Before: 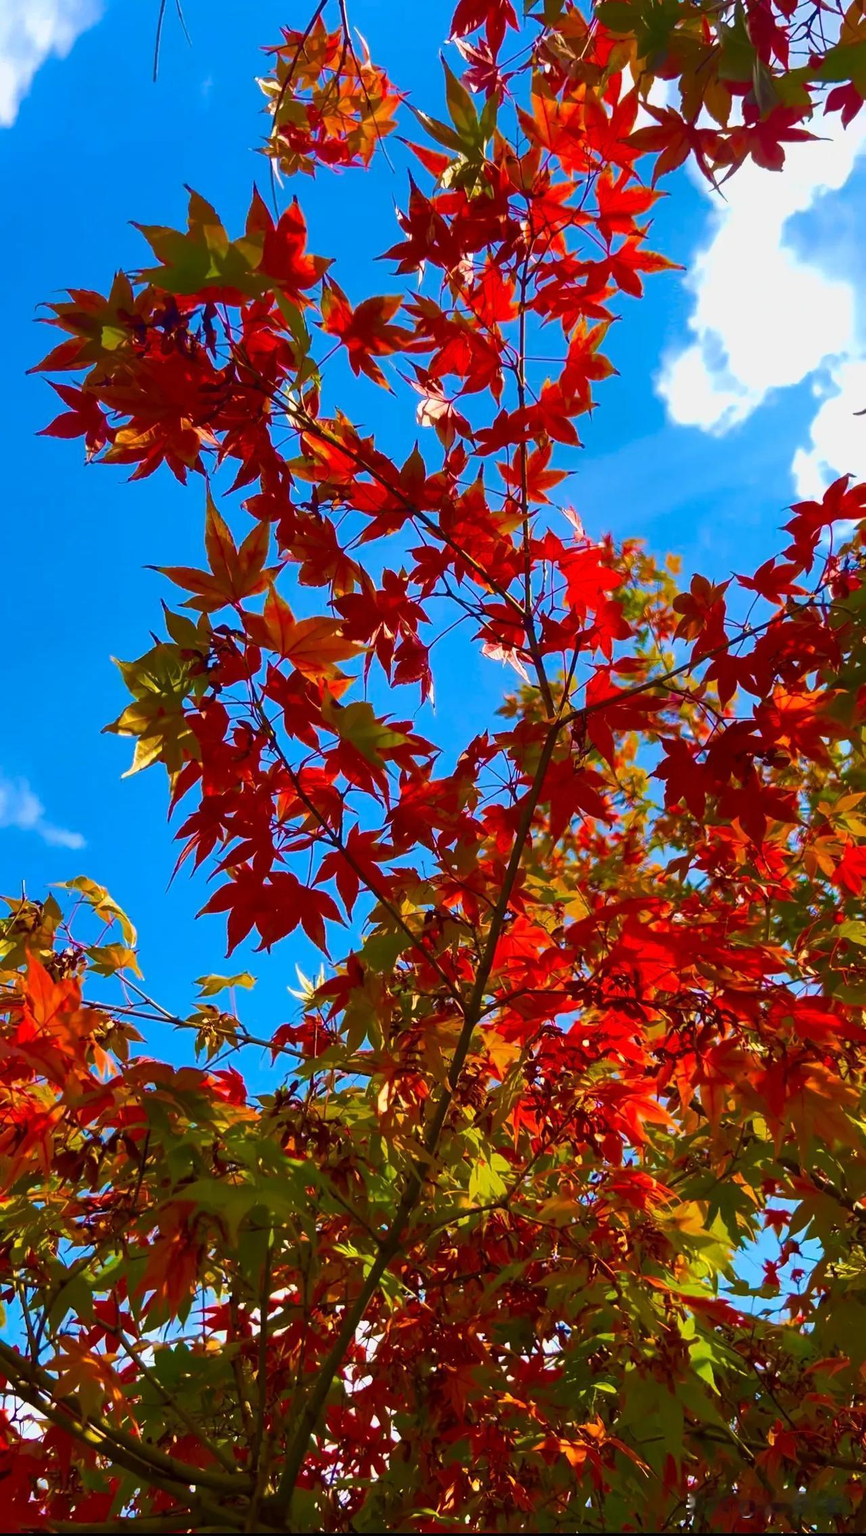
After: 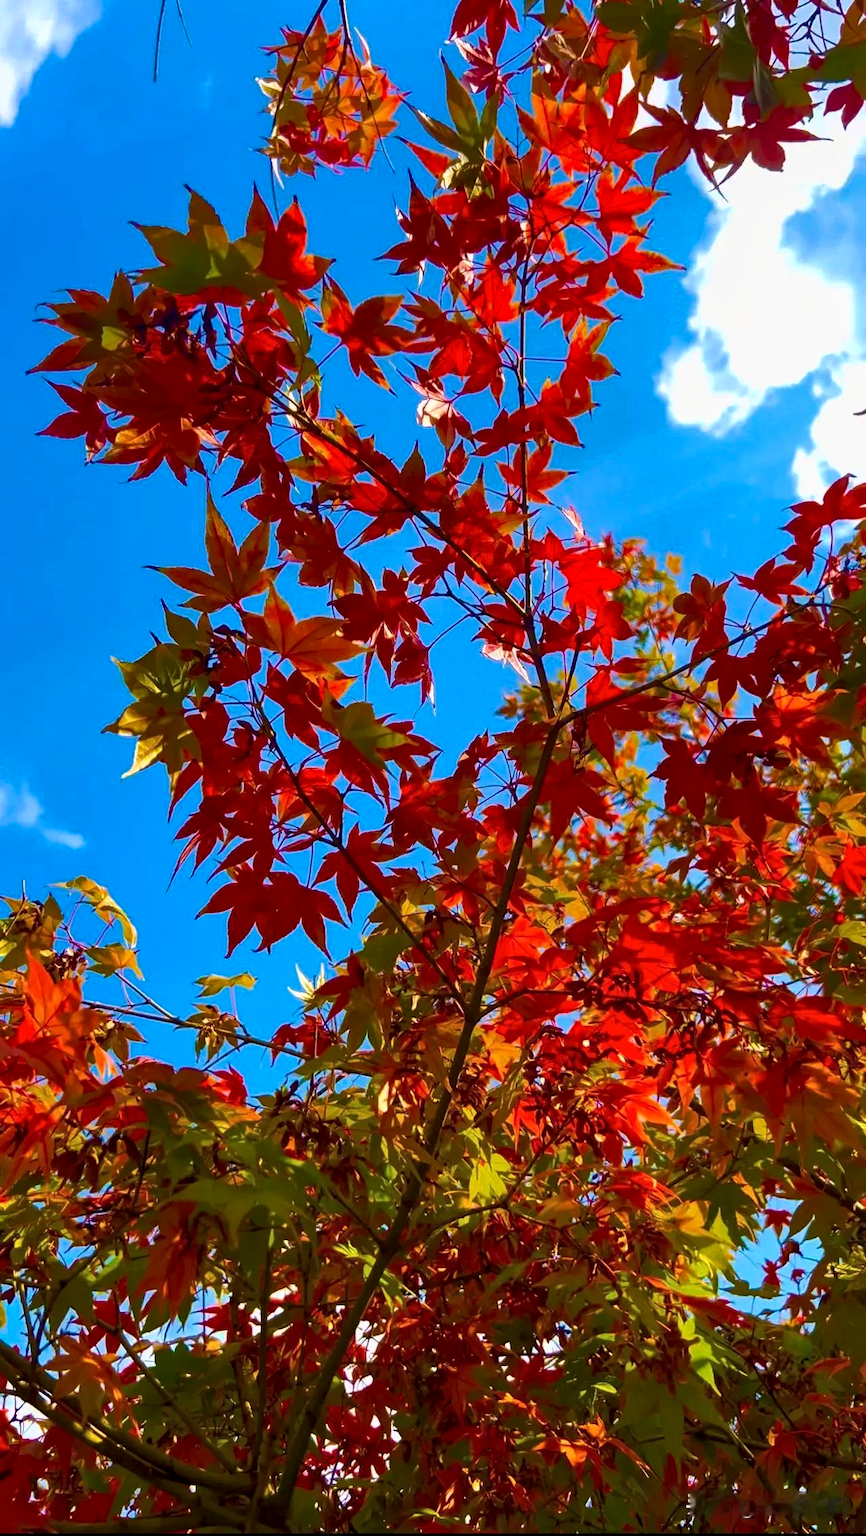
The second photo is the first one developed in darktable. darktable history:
haze removal: compatibility mode true, adaptive false
local contrast: highlights 107%, shadows 99%, detail 131%, midtone range 0.2
